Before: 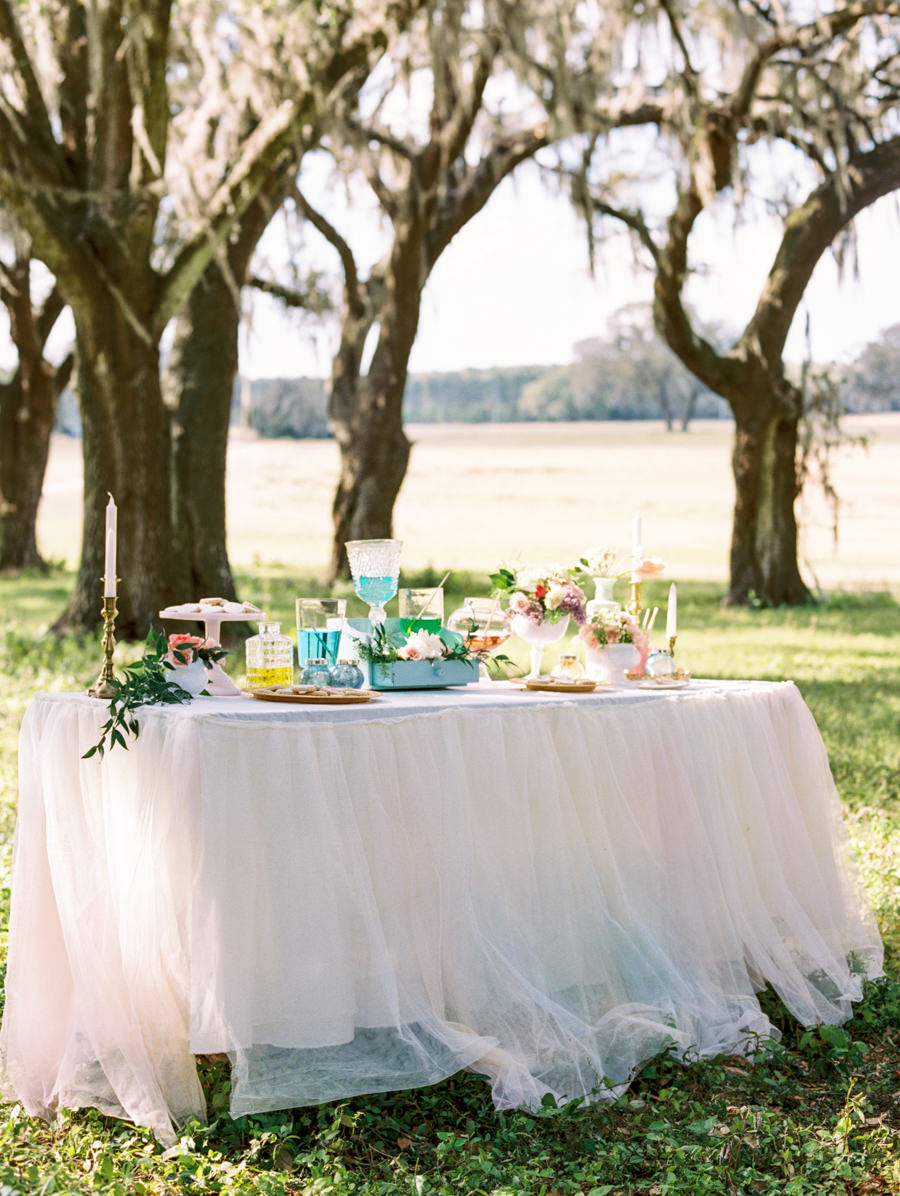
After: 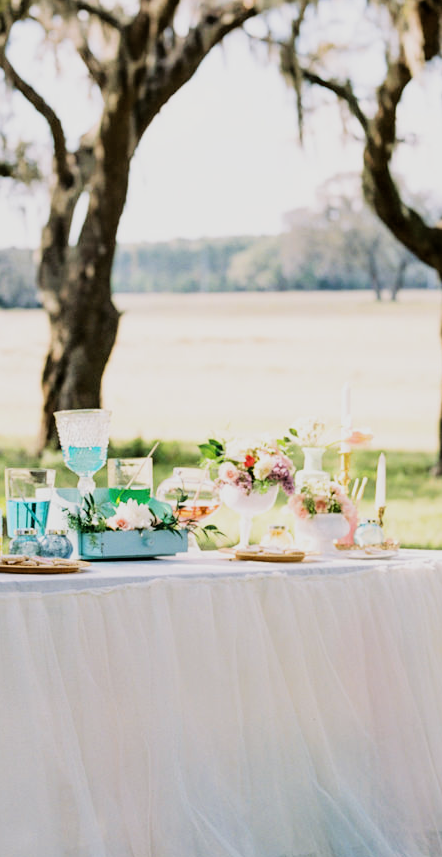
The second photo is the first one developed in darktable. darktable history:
filmic rgb: black relative exposure -5.1 EV, white relative exposure 4 EV, hardness 2.88, contrast 1.3, highlights saturation mix -29.34%, iterations of high-quality reconstruction 0
crop: left 32.377%, top 10.944%, right 18.44%, bottom 17.387%
